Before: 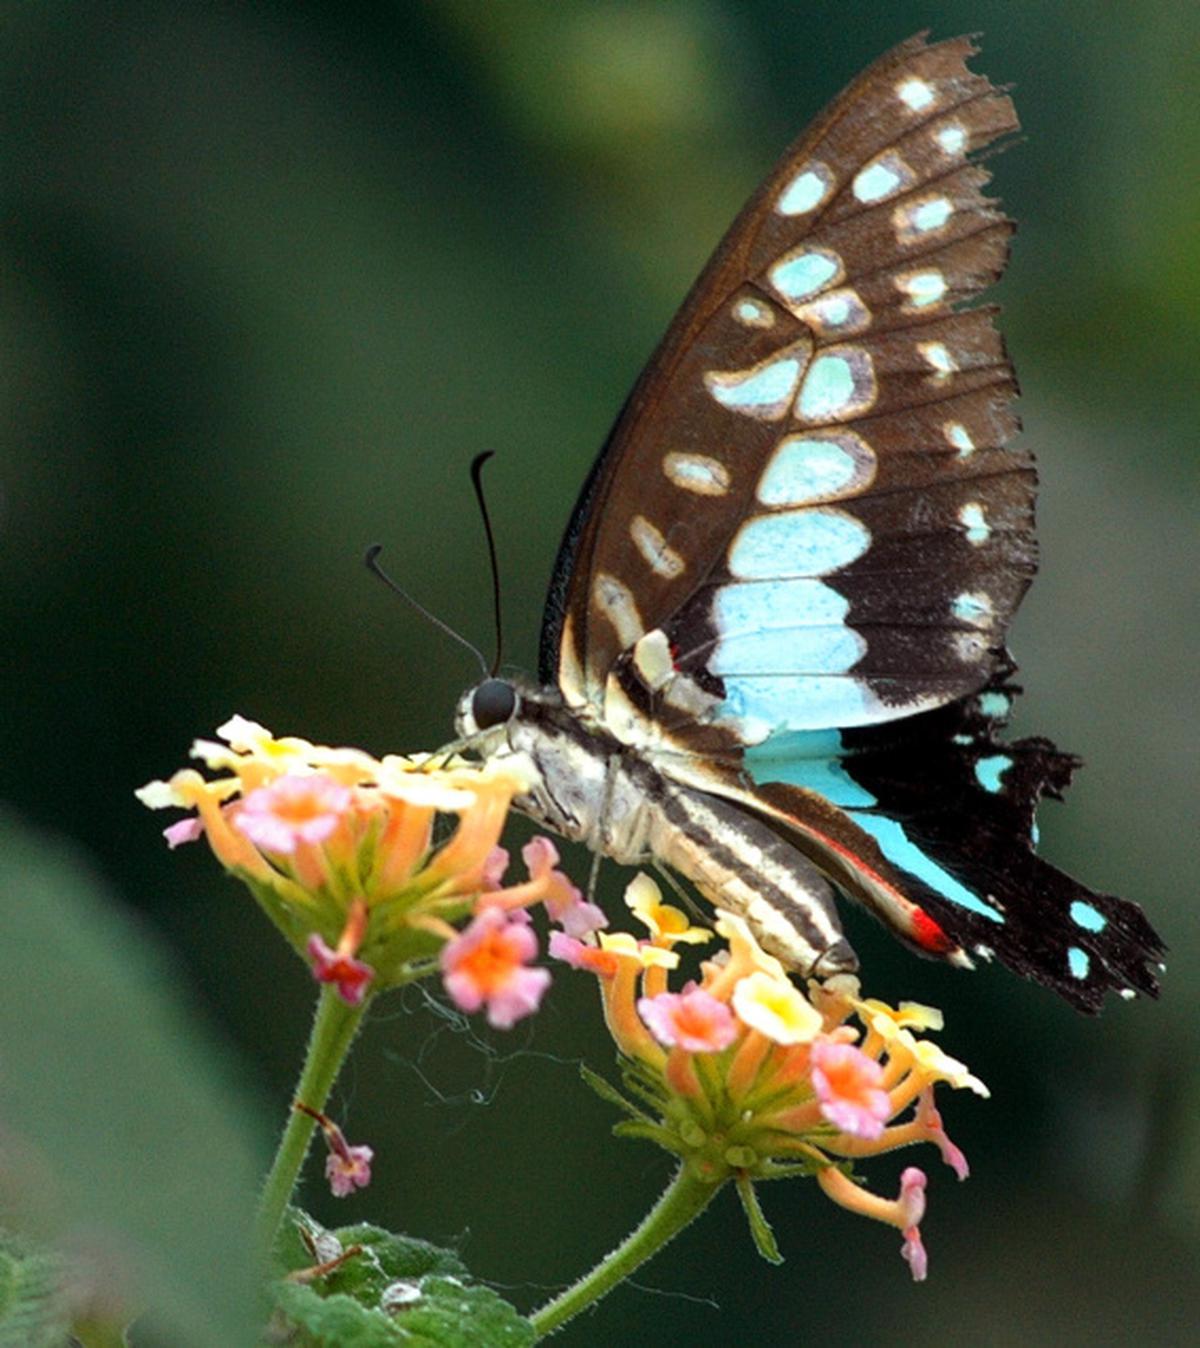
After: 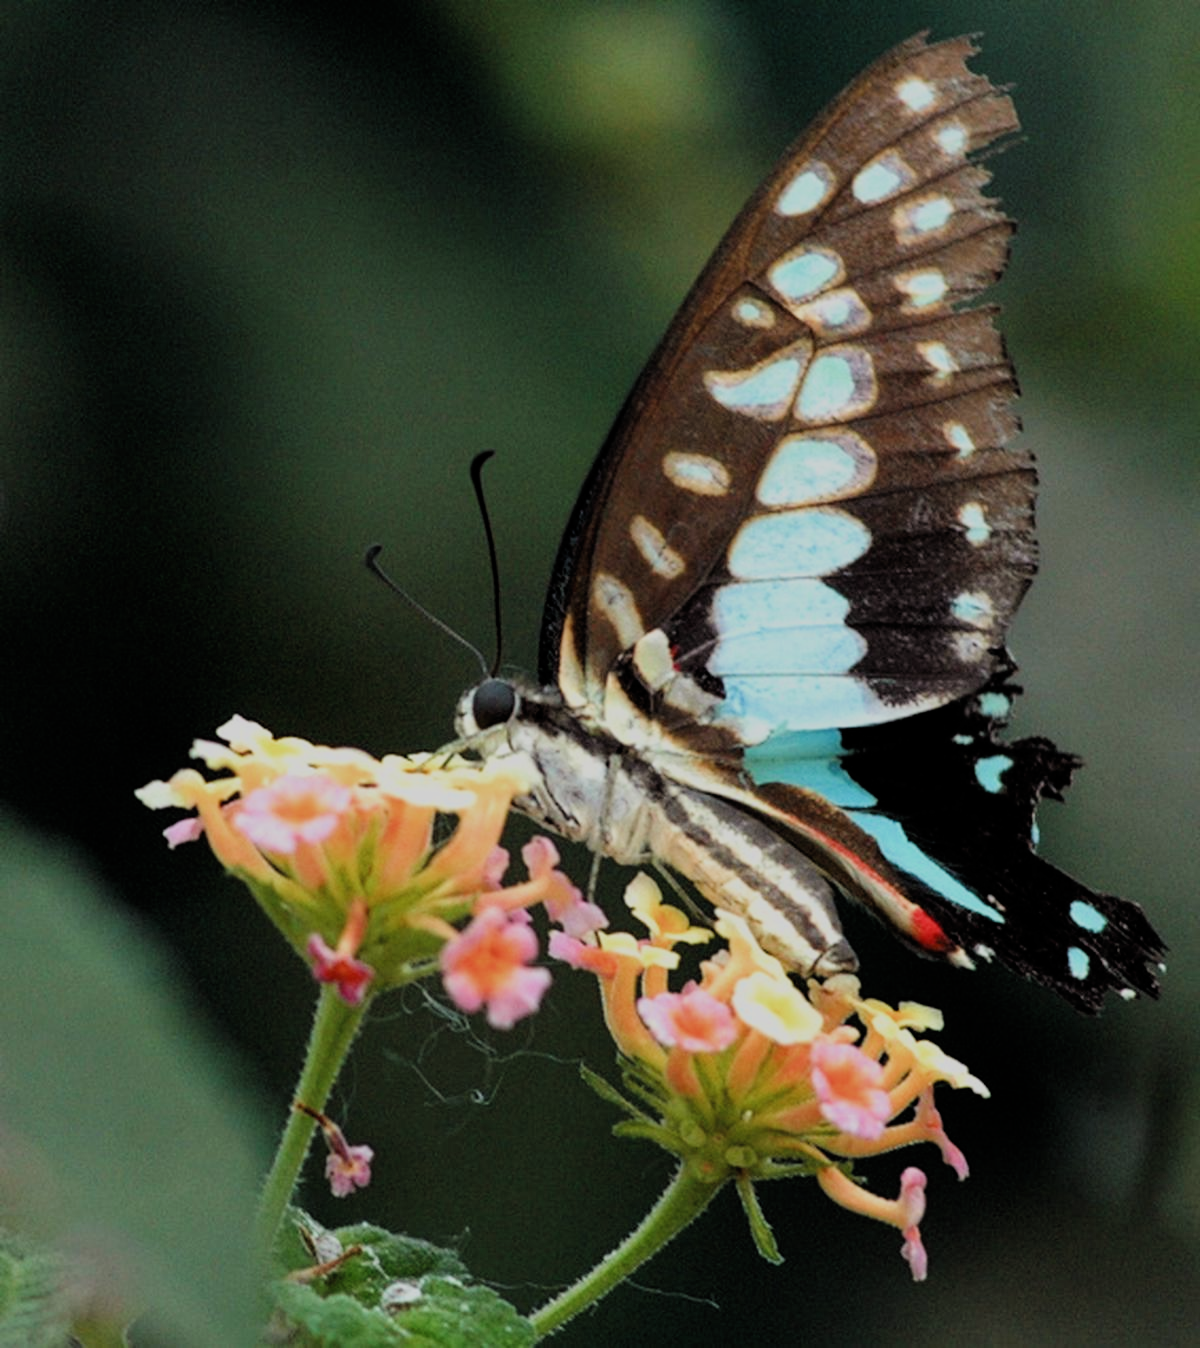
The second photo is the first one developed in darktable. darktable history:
filmic rgb: black relative exposure -7.22 EV, white relative exposure 5.34 EV, threshold 6 EV, hardness 3.03, add noise in highlights 0.001, color science v3 (2019), use custom middle-gray values true, contrast in highlights soft, enable highlight reconstruction true
